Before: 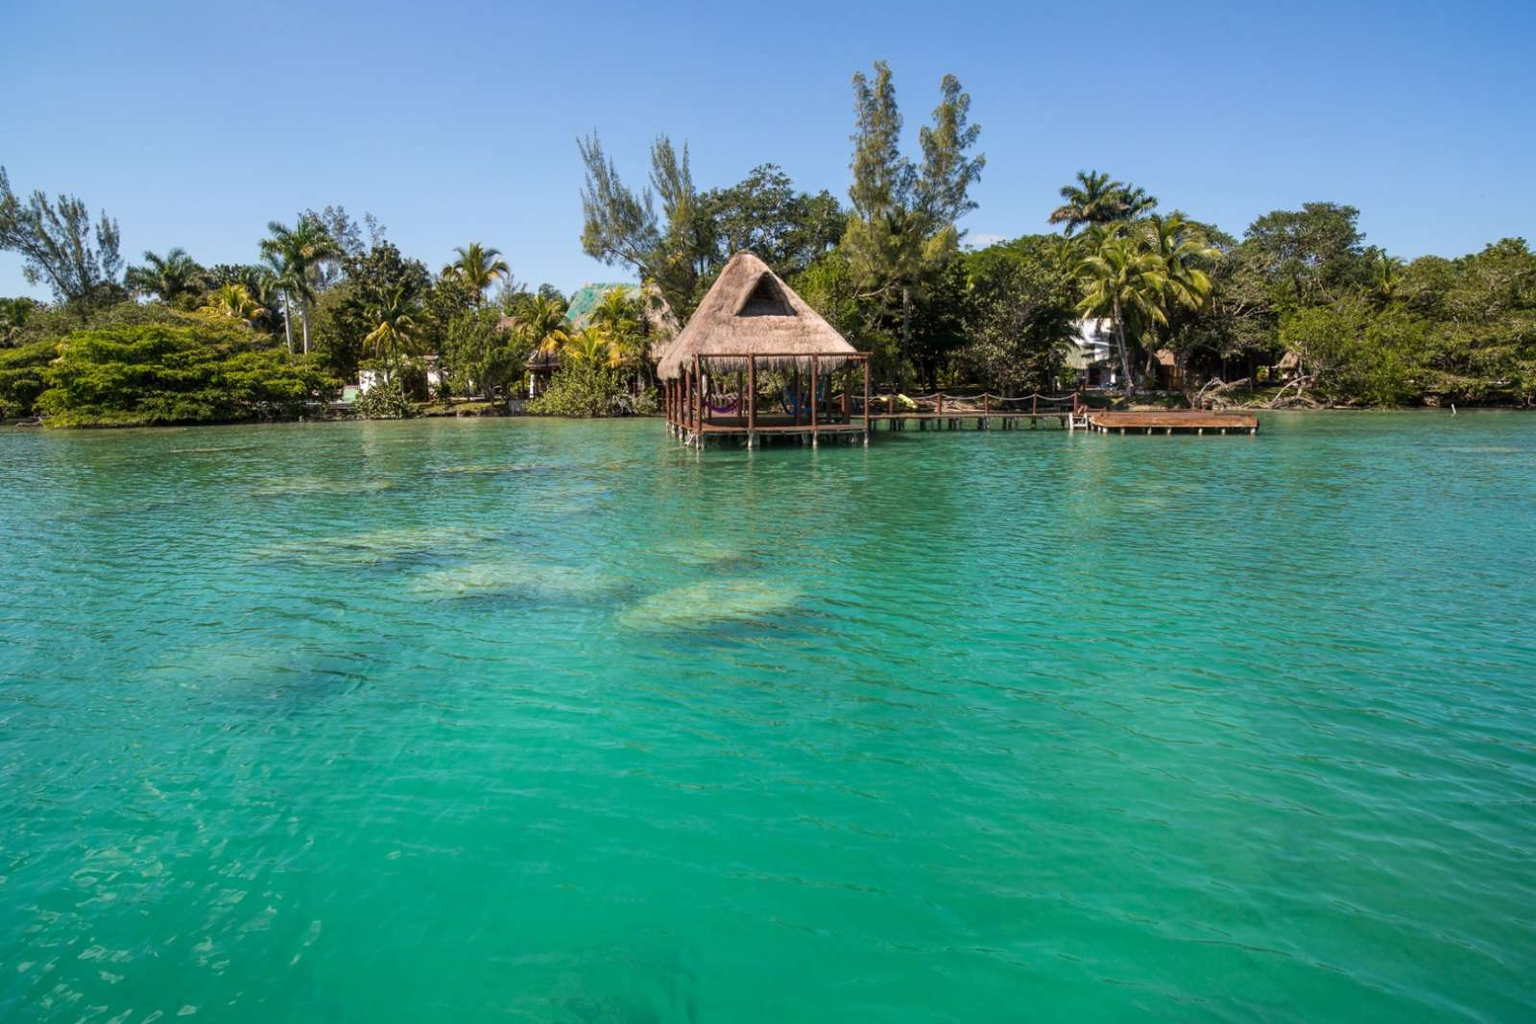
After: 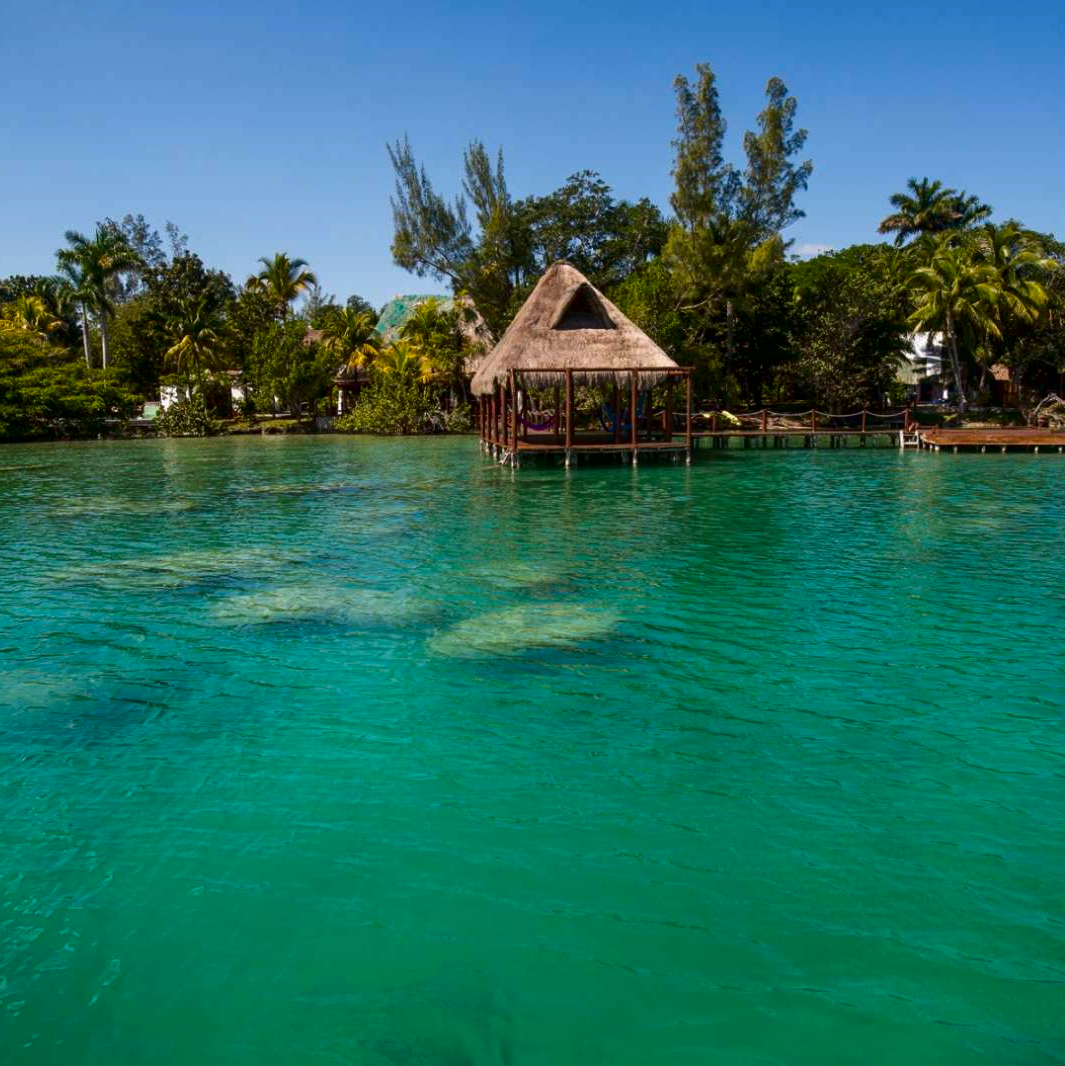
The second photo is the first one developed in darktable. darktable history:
crop and rotate: left 13.462%, right 19.931%
contrast brightness saturation: brightness -0.248, saturation 0.197
